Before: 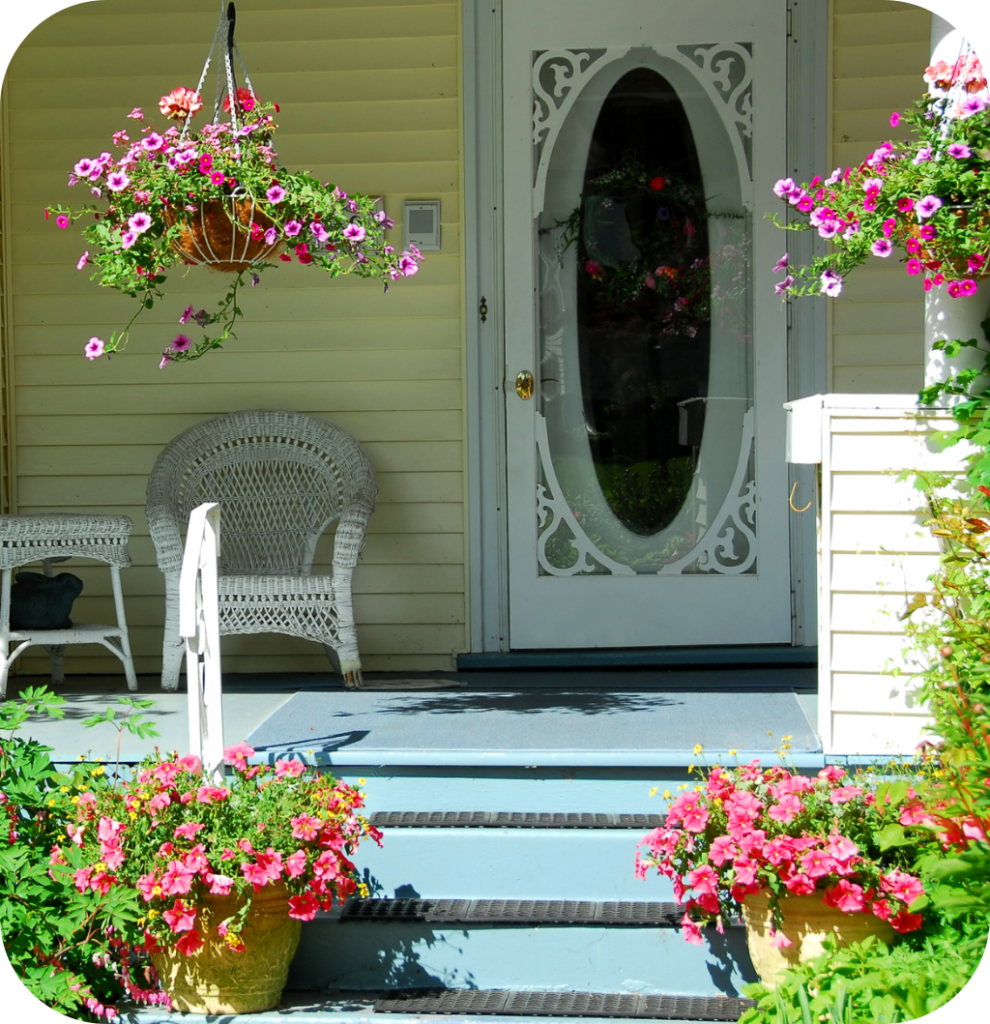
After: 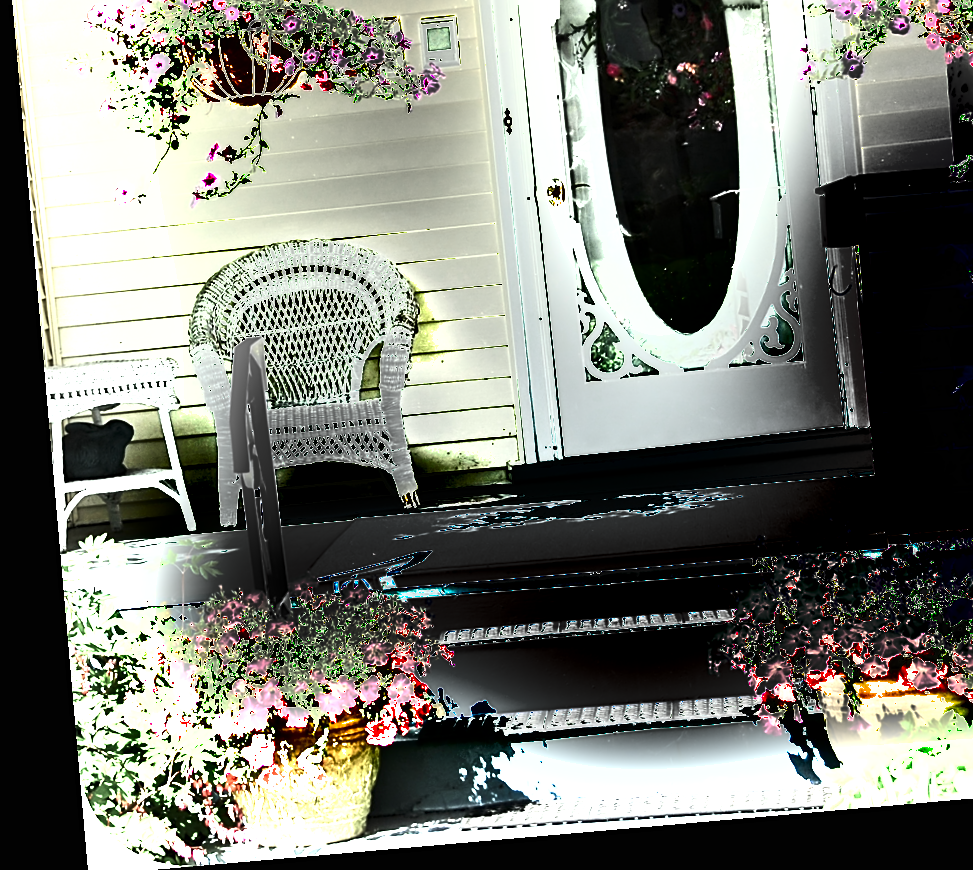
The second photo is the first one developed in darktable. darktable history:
exposure: black level correction 0, exposure 2.327 EV, compensate exposure bias true, compensate highlight preservation false
crop: top 20.916%, right 9.437%, bottom 0.316%
rotate and perspective: rotation -4.98°, automatic cropping off
sharpen: on, module defaults
tone equalizer: -8 EV -1.08 EV, -7 EV -1.01 EV, -6 EV -0.867 EV, -5 EV -0.578 EV, -3 EV 0.578 EV, -2 EV 0.867 EV, -1 EV 1.01 EV, +0 EV 1.08 EV, edges refinement/feathering 500, mask exposure compensation -1.57 EV, preserve details no
contrast brightness saturation: contrast 0.15, brightness 0.05
color zones: curves: ch0 [(0, 0.6) (0.129, 0.585) (0.193, 0.596) (0.429, 0.5) (0.571, 0.5) (0.714, 0.5) (0.857, 0.5) (1, 0.6)]; ch1 [(0, 0.453) (0.112, 0.245) (0.213, 0.252) (0.429, 0.233) (0.571, 0.231) (0.683, 0.242) (0.857, 0.296) (1, 0.453)]
shadows and highlights: shadows 24.5, highlights -78.15, soften with gaussian
